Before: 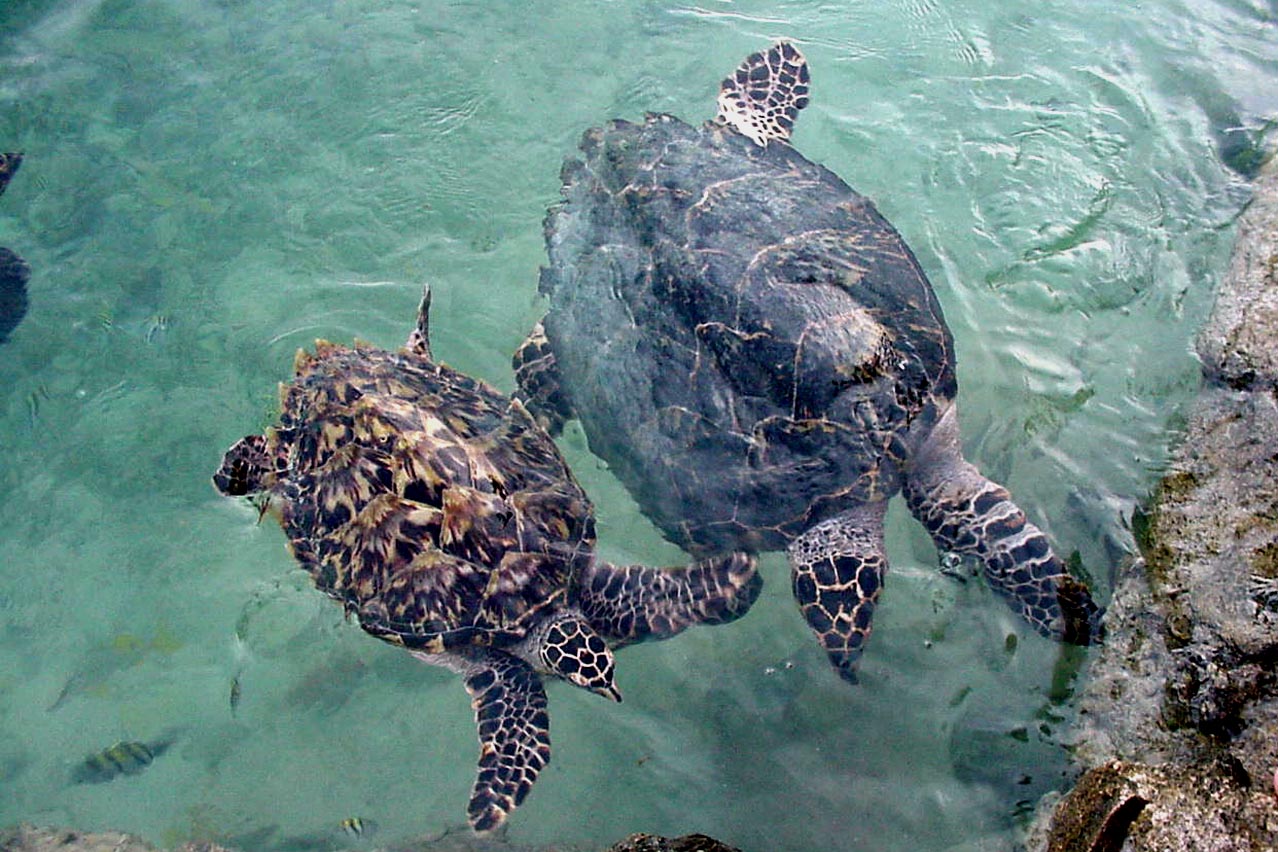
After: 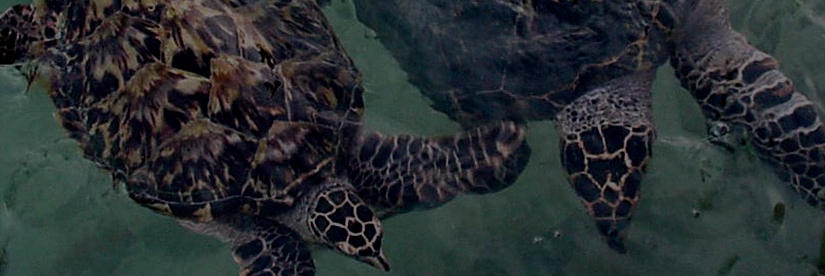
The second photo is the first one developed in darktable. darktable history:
exposure: exposure -2.105 EV, compensate highlight preservation false
crop: left 18.192%, top 50.676%, right 17.251%, bottom 16.892%
